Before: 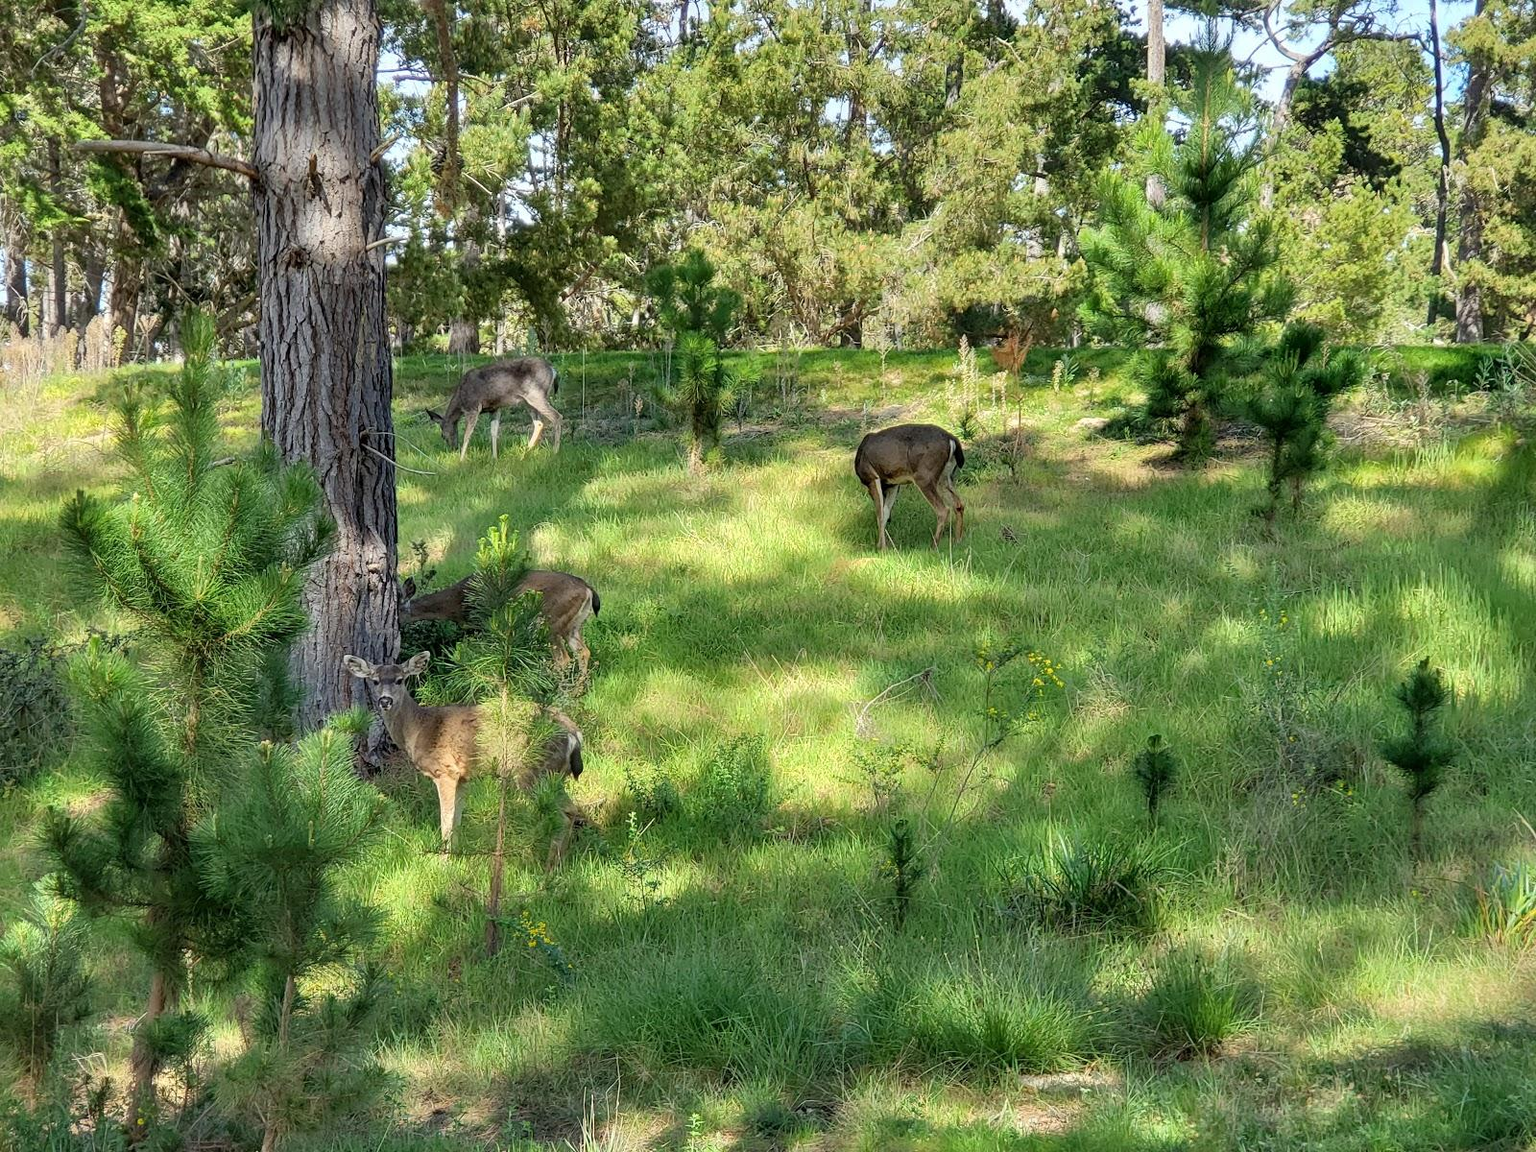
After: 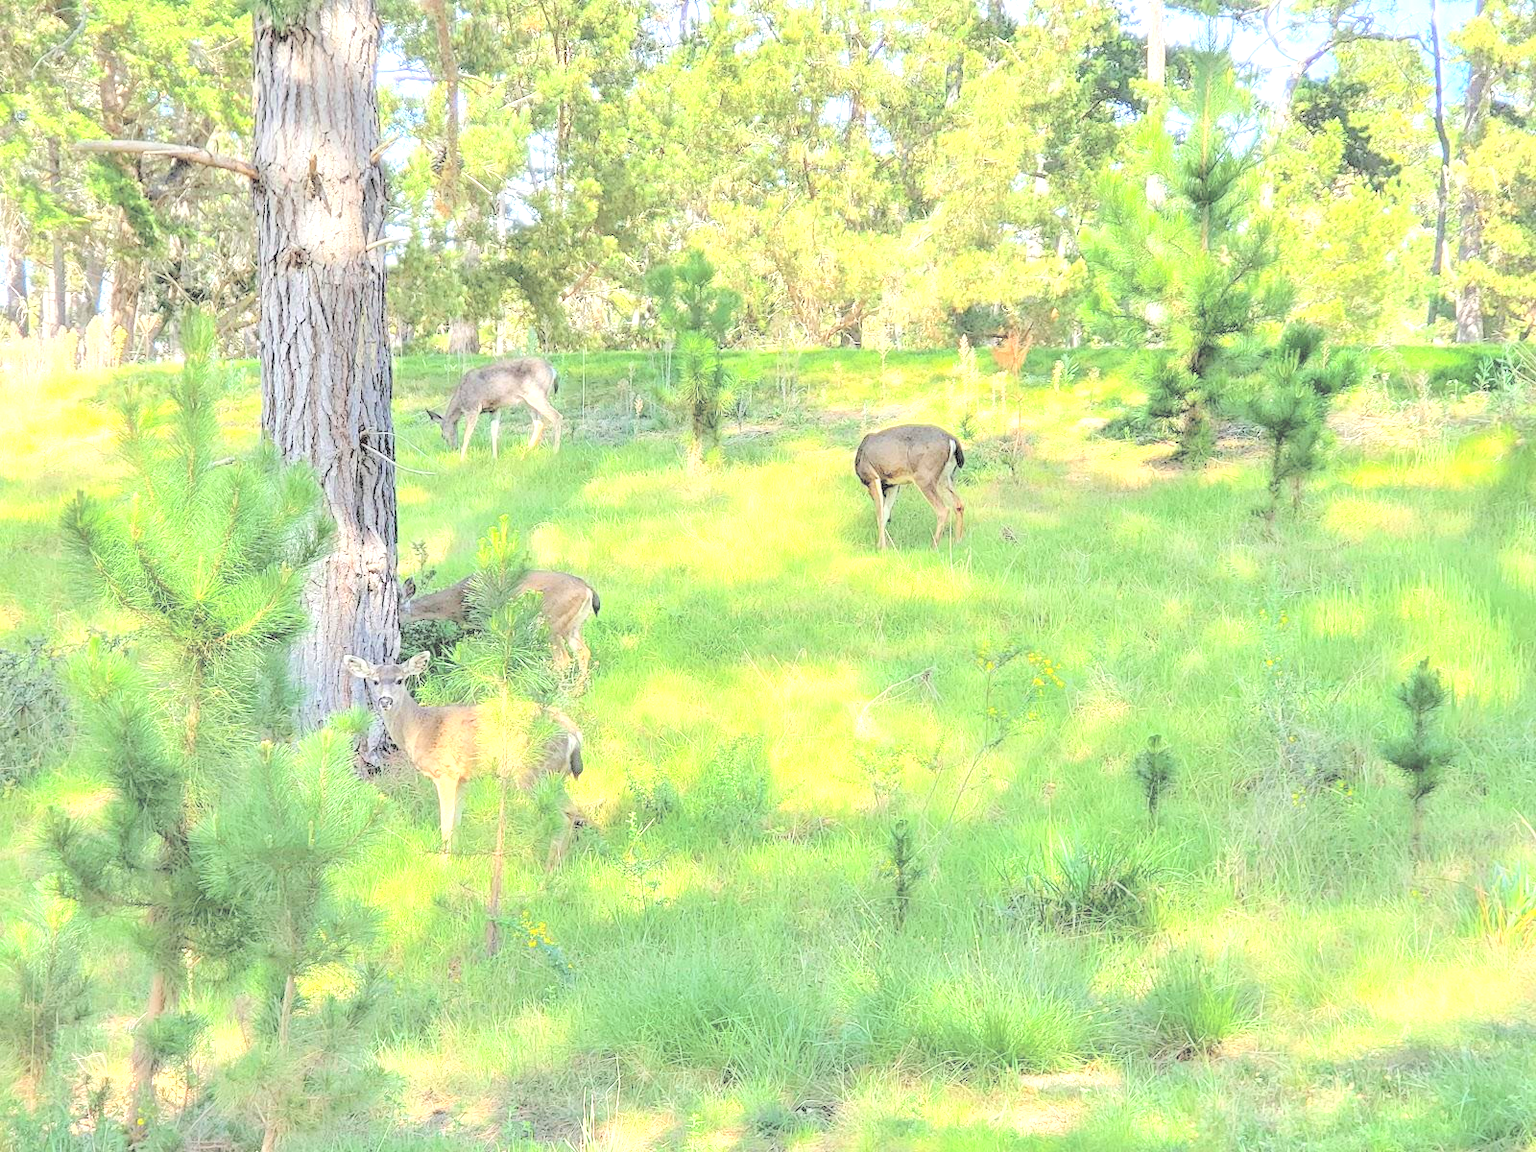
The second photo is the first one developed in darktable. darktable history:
contrast brightness saturation: brightness 0.994
exposure: exposure 1.237 EV, compensate highlight preservation false
